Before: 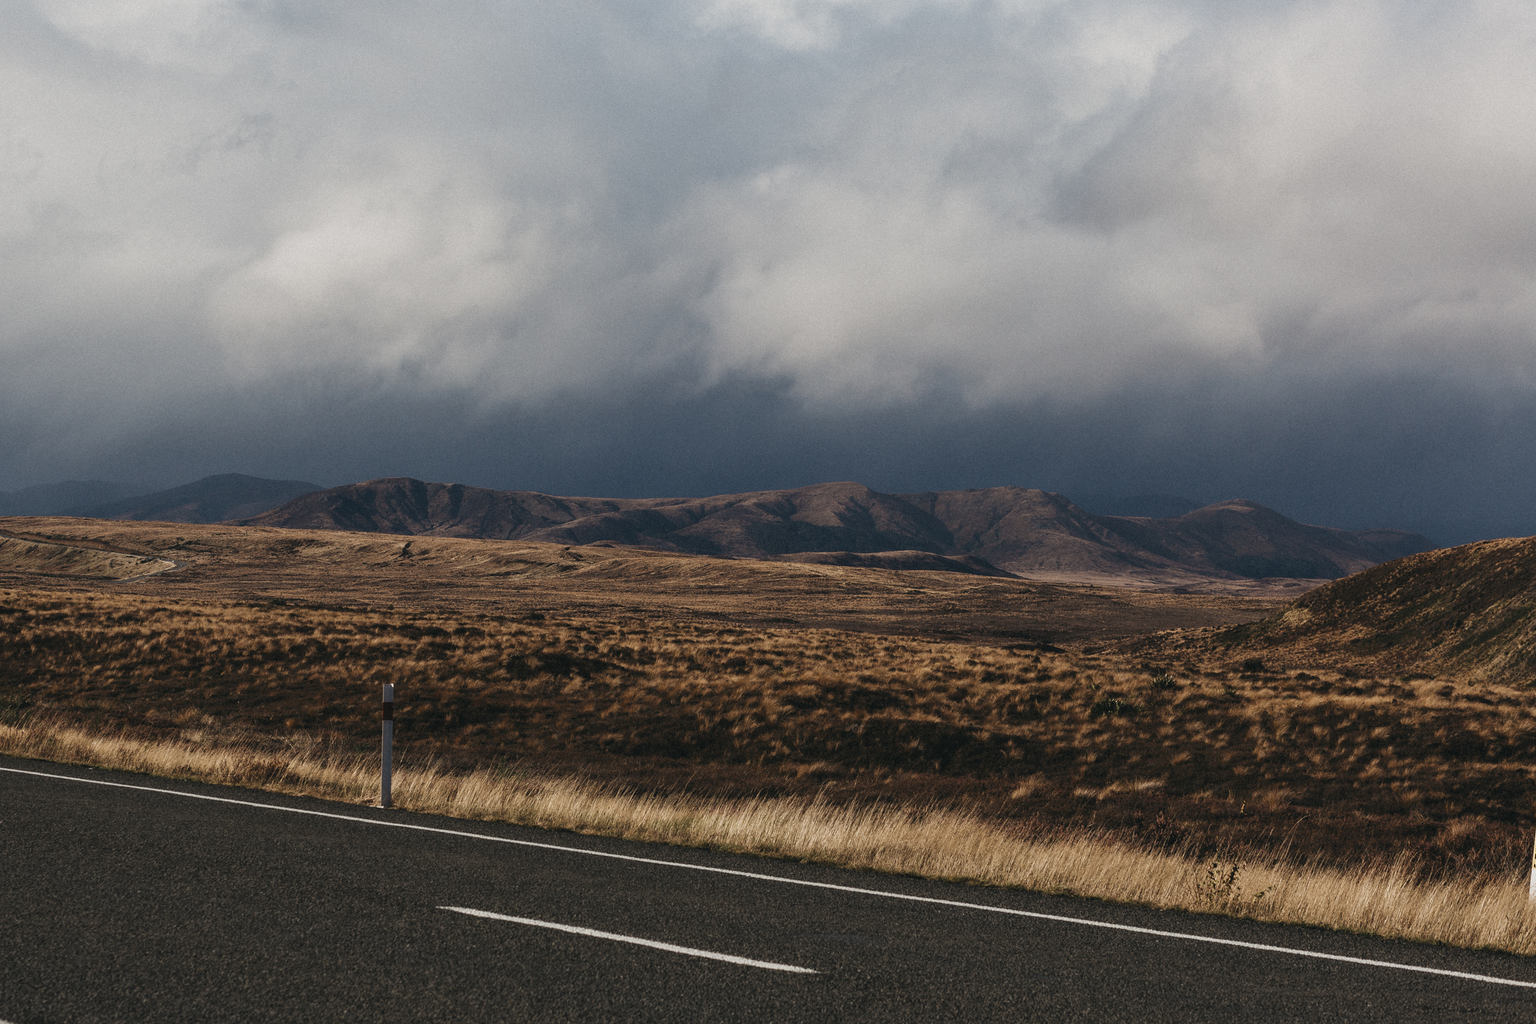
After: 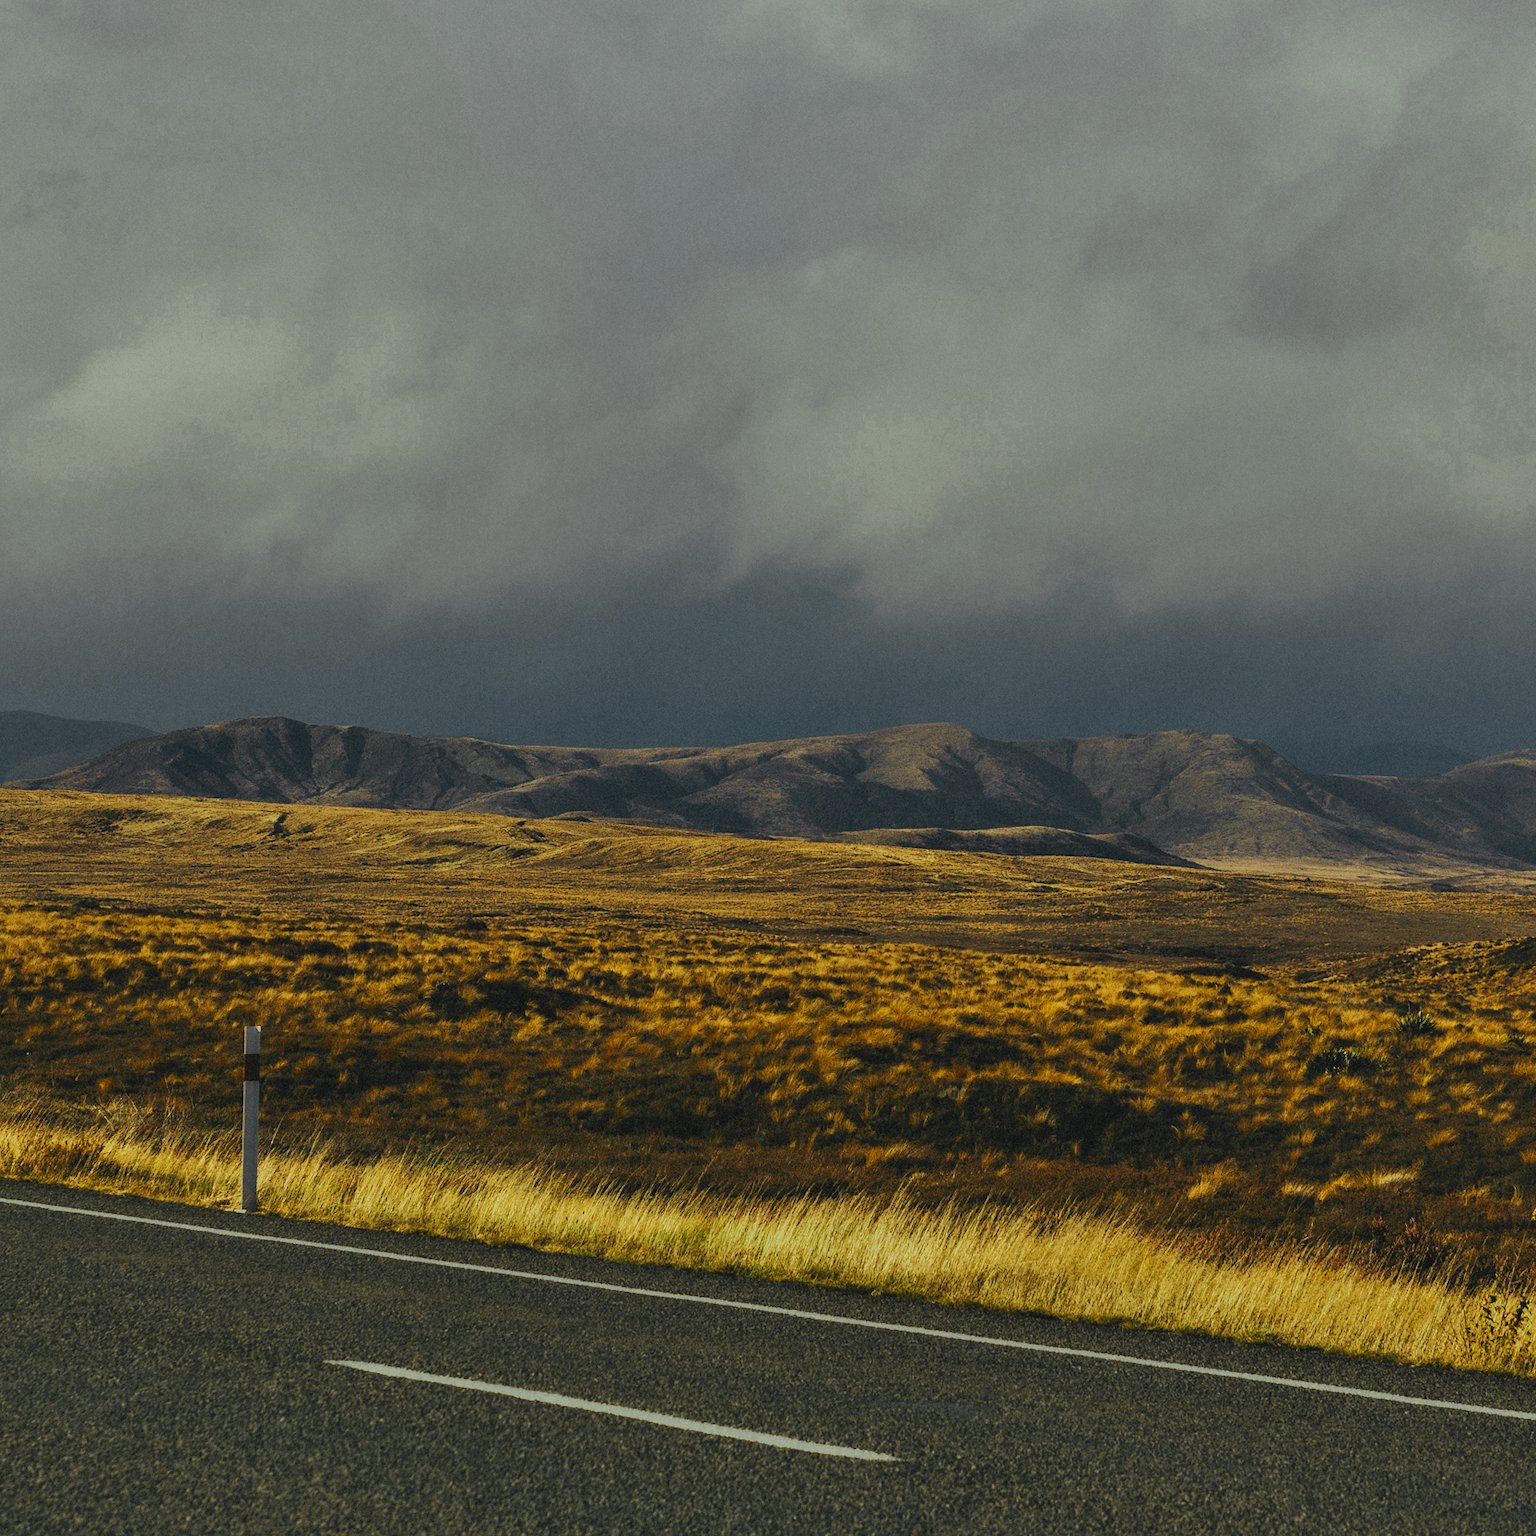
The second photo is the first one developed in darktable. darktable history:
crop and rotate: left 14.331%, right 19.007%
color zones: curves: ch0 [(0.035, 0.242) (0.25, 0.5) (0.384, 0.214) (0.488, 0.255) (0.75, 0.5)]; ch1 [(0.063, 0.379) (0.25, 0.5) (0.354, 0.201) (0.489, 0.085) (0.729, 0.271)]; ch2 [(0.25, 0.5) (0.38, 0.517) (0.442, 0.51) (0.735, 0.456)]
shadows and highlights: low approximation 0.01, soften with gaussian
color correction: highlights a* -11.08, highlights b* 9.85, saturation 1.71
